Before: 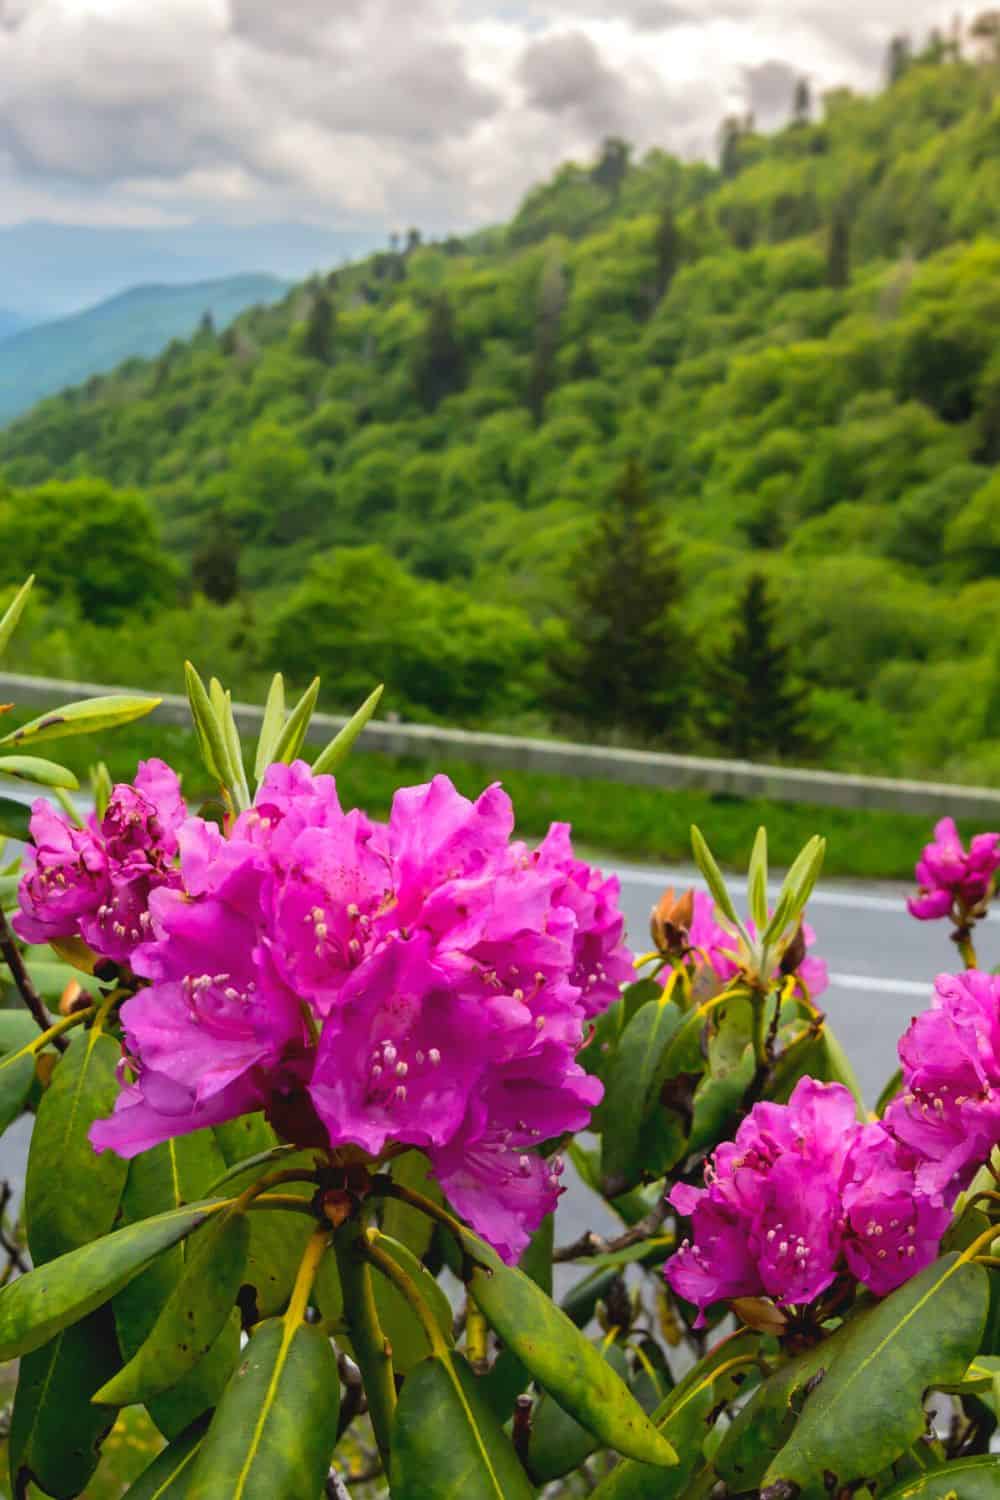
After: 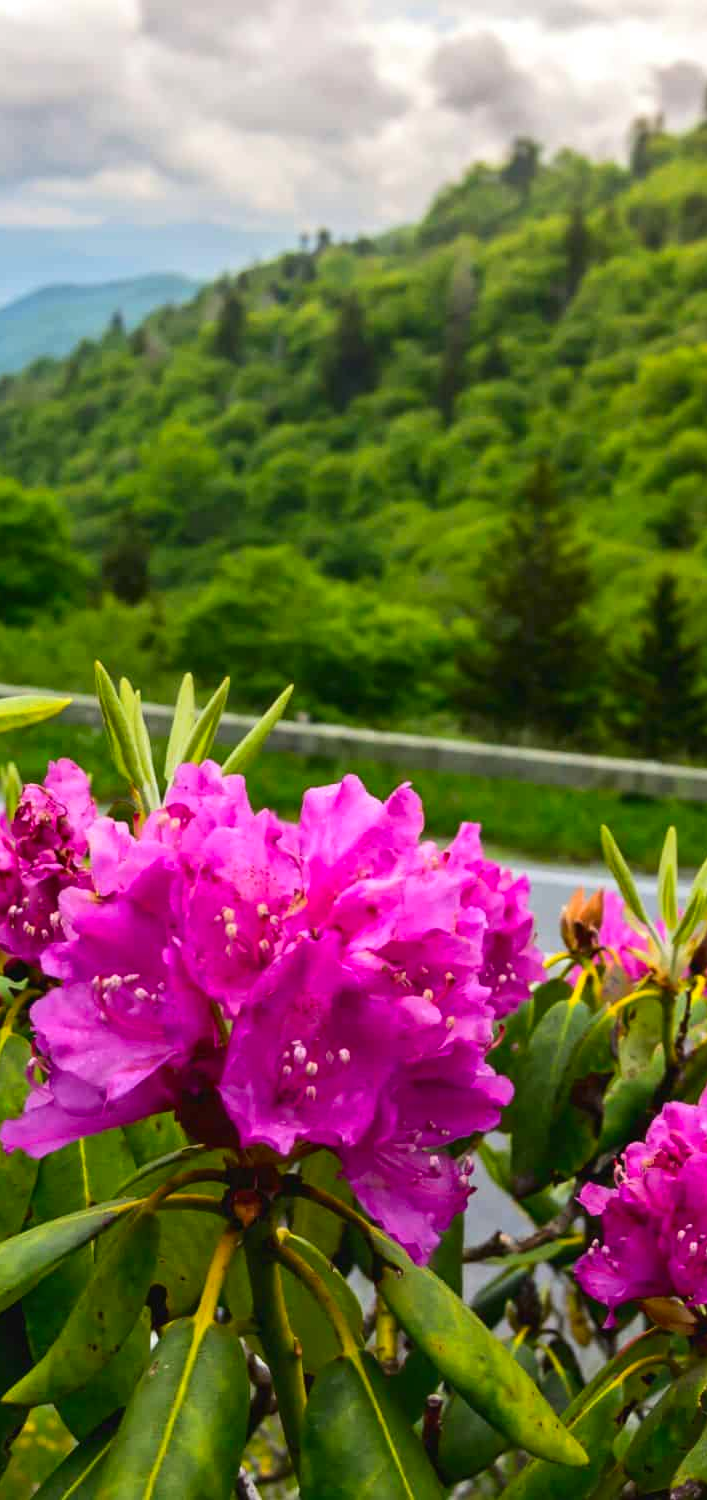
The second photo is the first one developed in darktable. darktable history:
contrast brightness saturation: contrast 0.15, brightness -0.01, saturation 0.1
crop and rotate: left 9.061%, right 20.142%
